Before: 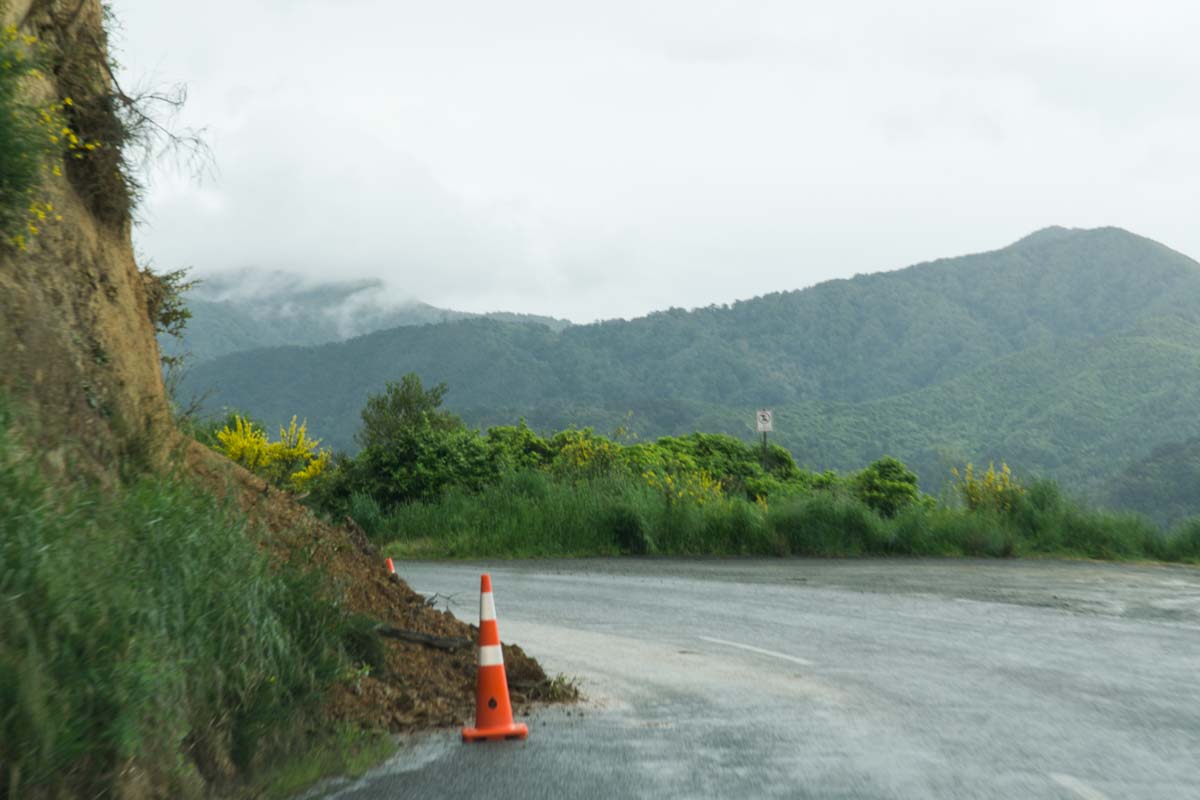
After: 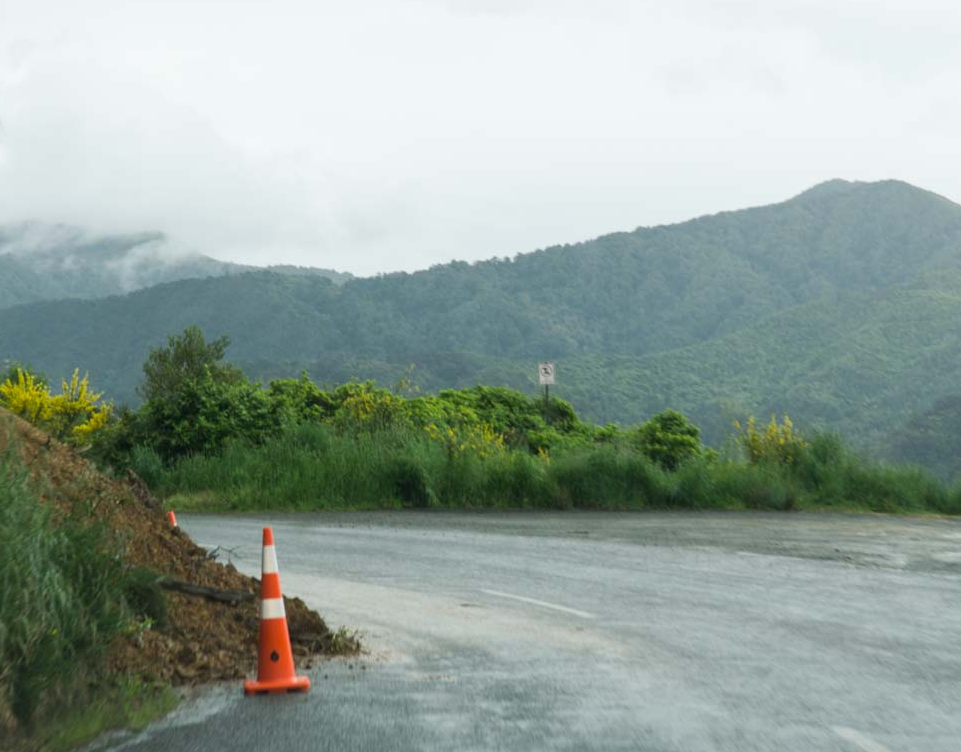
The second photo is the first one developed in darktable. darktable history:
crop and rotate: left 18.198%, top 5.888%, right 1.691%
